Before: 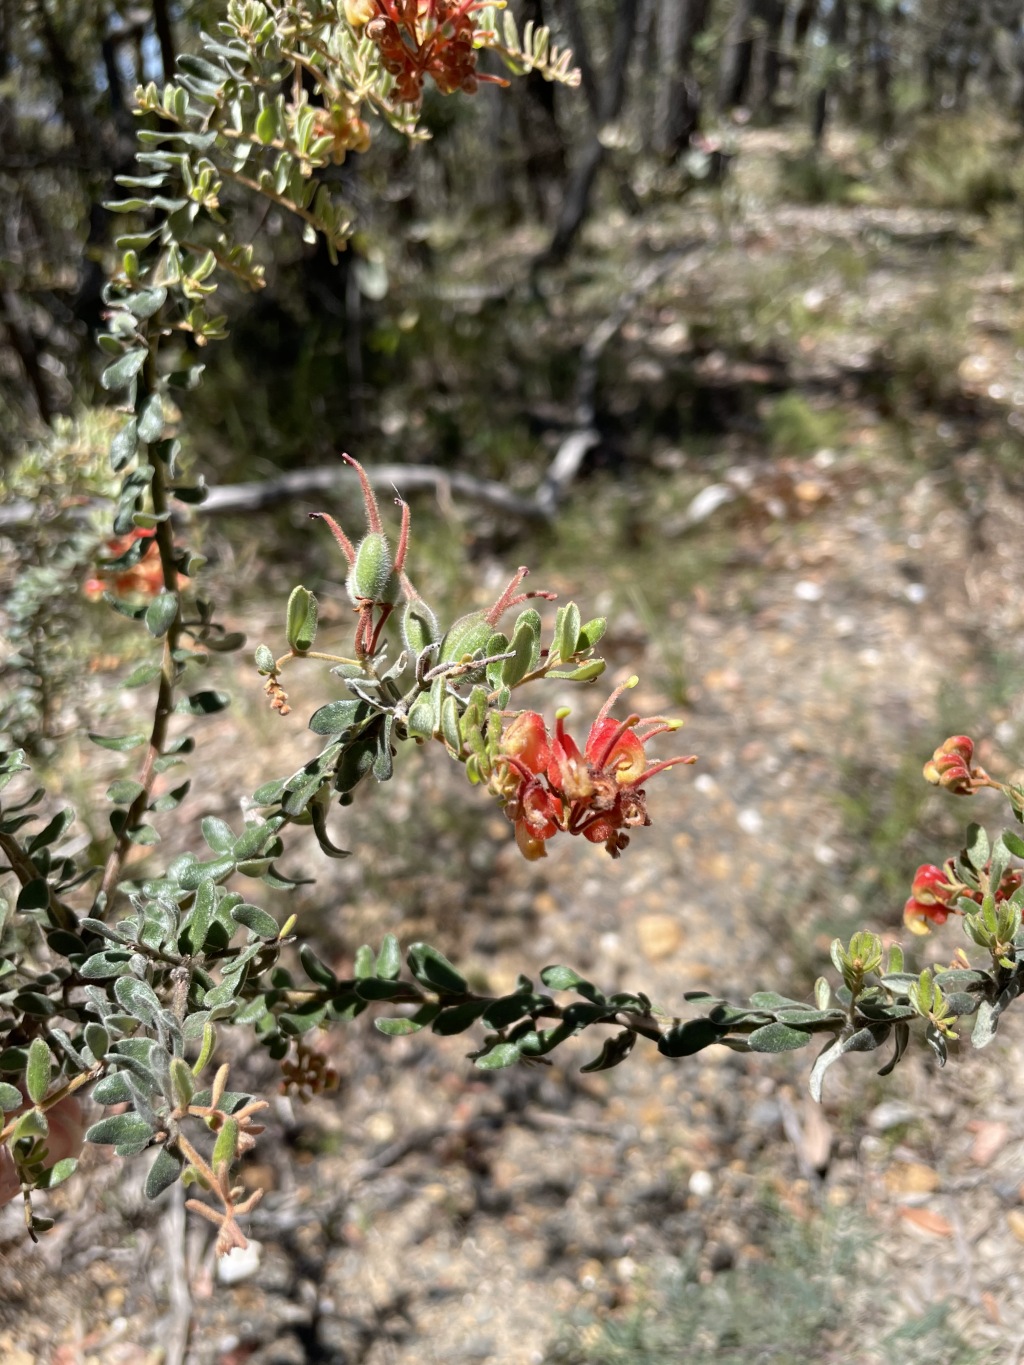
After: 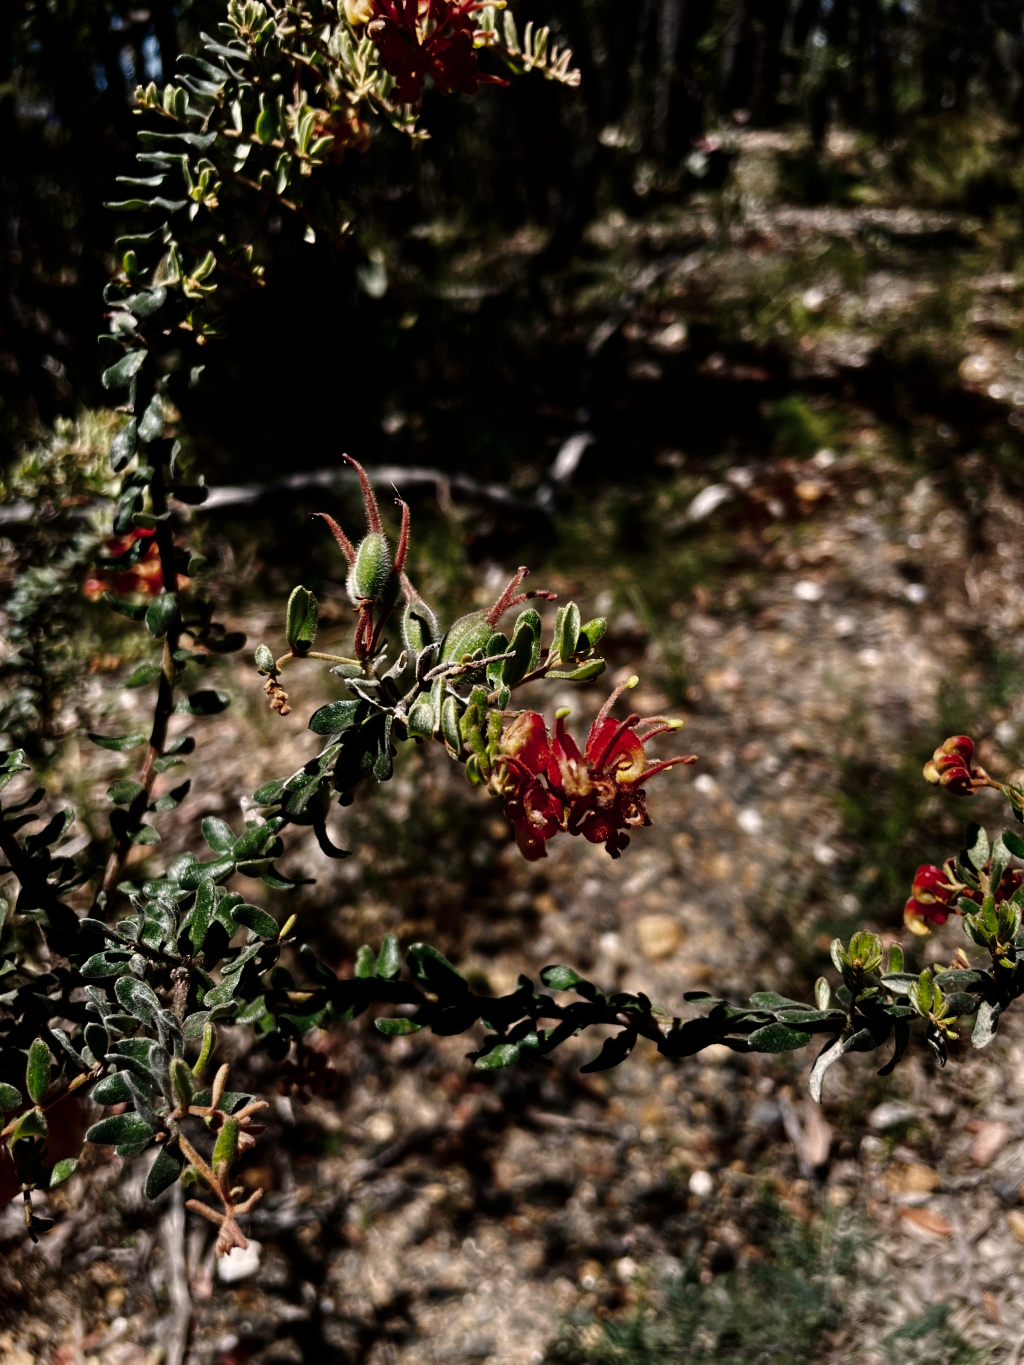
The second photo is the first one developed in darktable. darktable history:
levels: black 8.55%
tone curve: curves: ch0 [(0, 0) (0.068, 0.012) (0.183, 0.089) (0.341, 0.283) (0.547, 0.532) (0.828, 0.815) (1, 0.983)]; ch1 [(0, 0) (0.23, 0.166) (0.34, 0.308) (0.371, 0.337) (0.429, 0.411) (0.477, 0.462) (0.499, 0.5) (0.529, 0.537) (0.559, 0.582) (0.743, 0.798) (1, 1)]; ch2 [(0, 0) (0.431, 0.414) (0.498, 0.503) (0.524, 0.528) (0.568, 0.546) (0.6, 0.597) (0.634, 0.645) (0.728, 0.742) (1, 1)], preserve colors none
color correction: highlights a* 5.57, highlights b* 5.24, saturation 0.685
contrast brightness saturation: contrast 0.086, brightness -0.58, saturation 0.171
